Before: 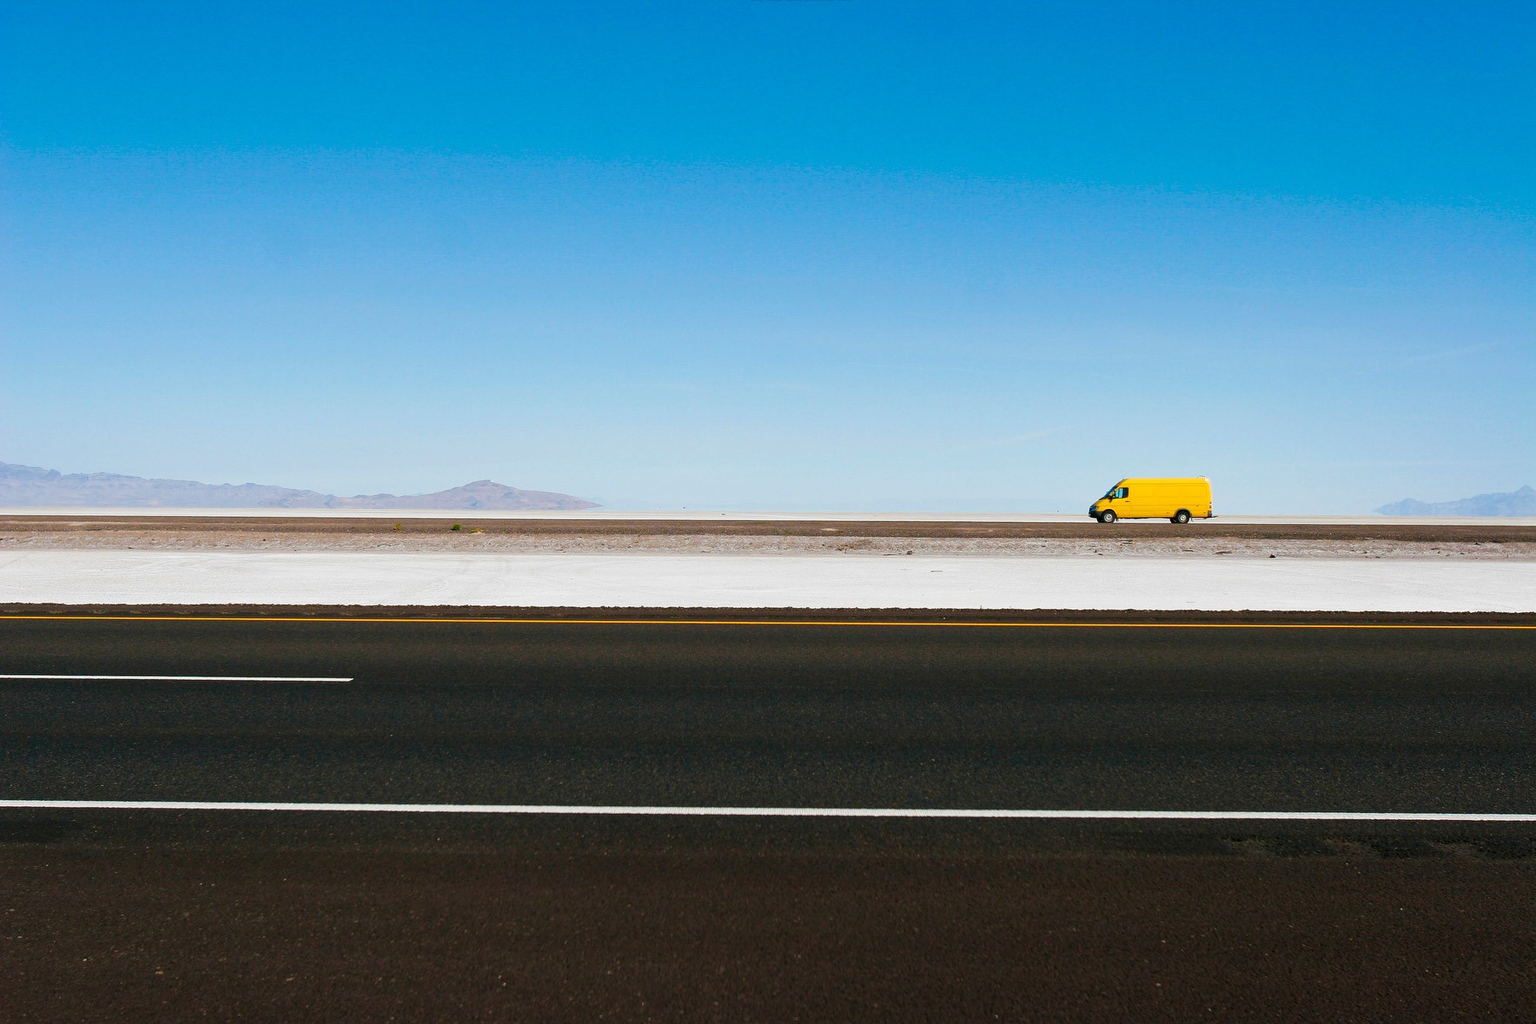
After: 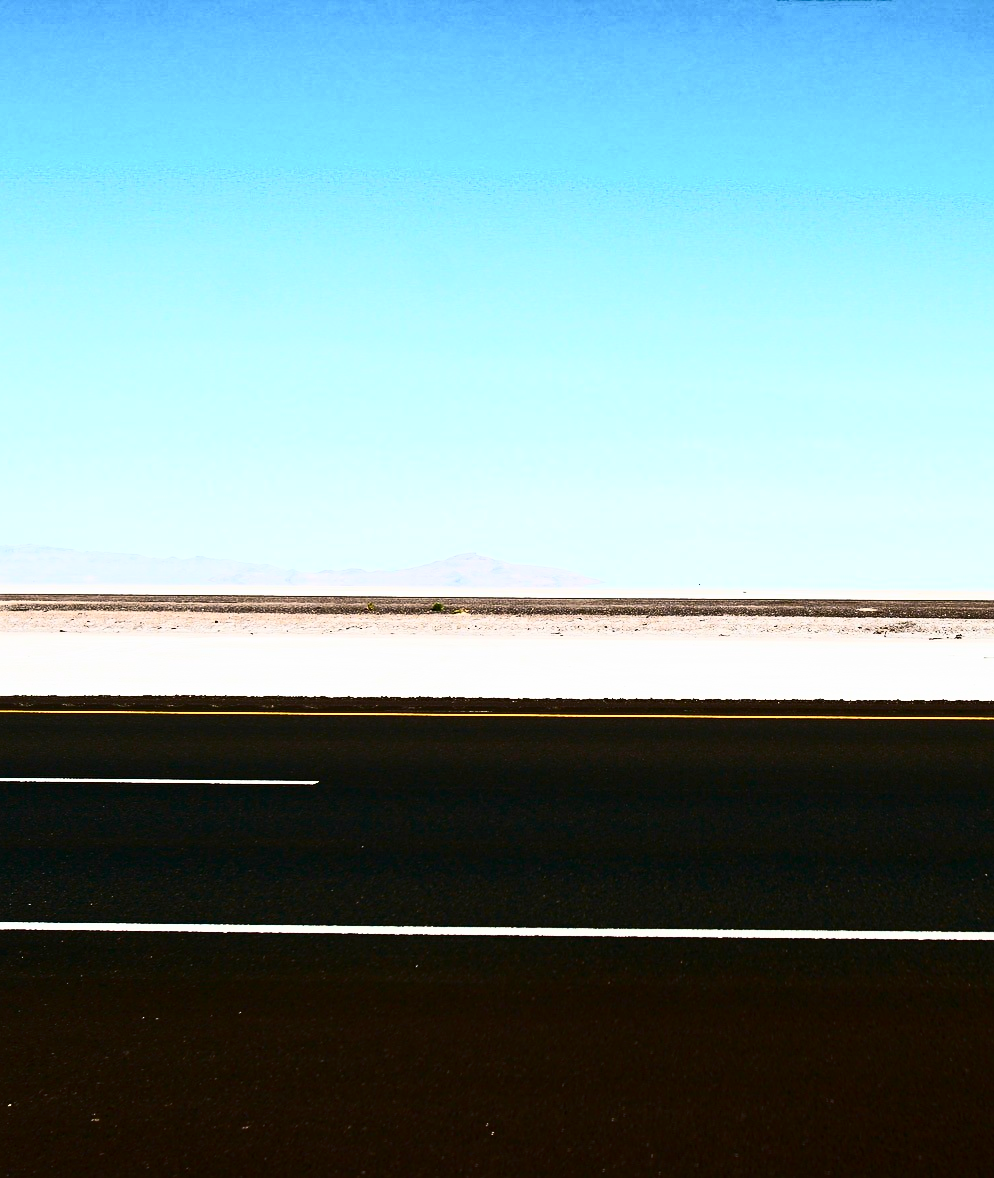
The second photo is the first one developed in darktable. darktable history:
crop: left 5.029%, right 38.7%
sharpen: amount 0.205
contrast brightness saturation: contrast 0.92, brightness 0.196
